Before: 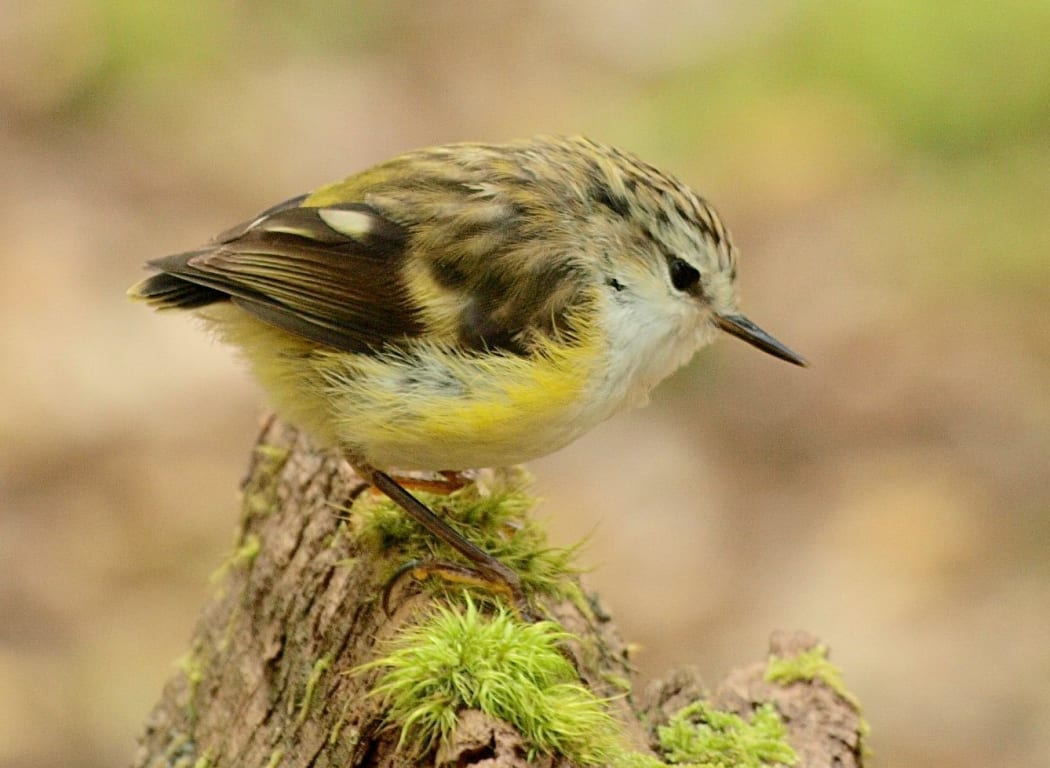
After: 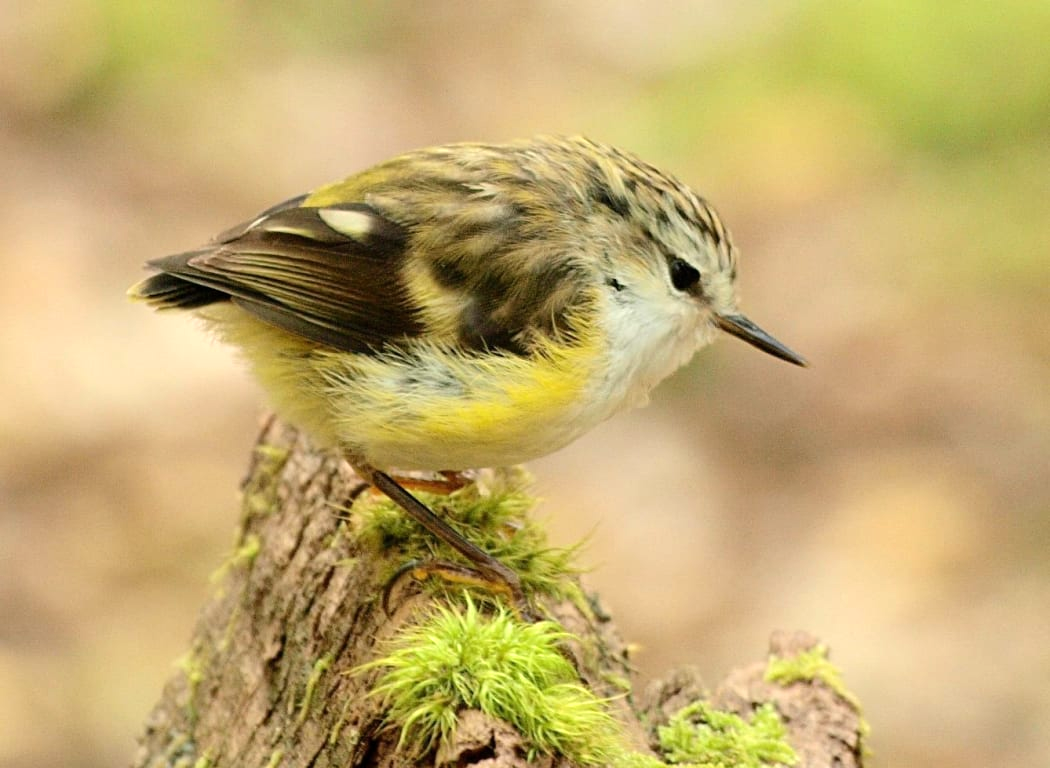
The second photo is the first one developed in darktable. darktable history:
tone equalizer: -8 EV -0.41 EV, -7 EV -0.376 EV, -6 EV -0.299 EV, -5 EV -0.236 EV, -3 EV 0.24 EV, -2 EV 0.348 EV, -1 EV 0.395 EV, +0 EV 0.425 EV
